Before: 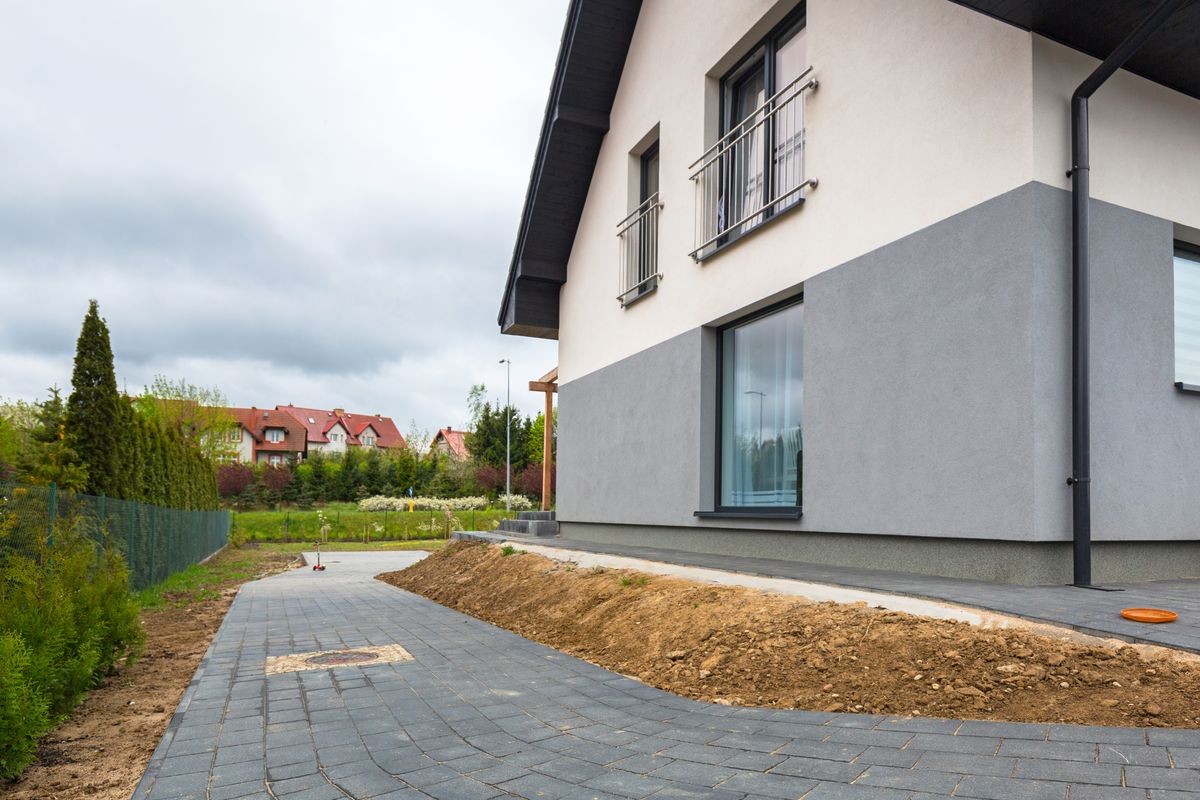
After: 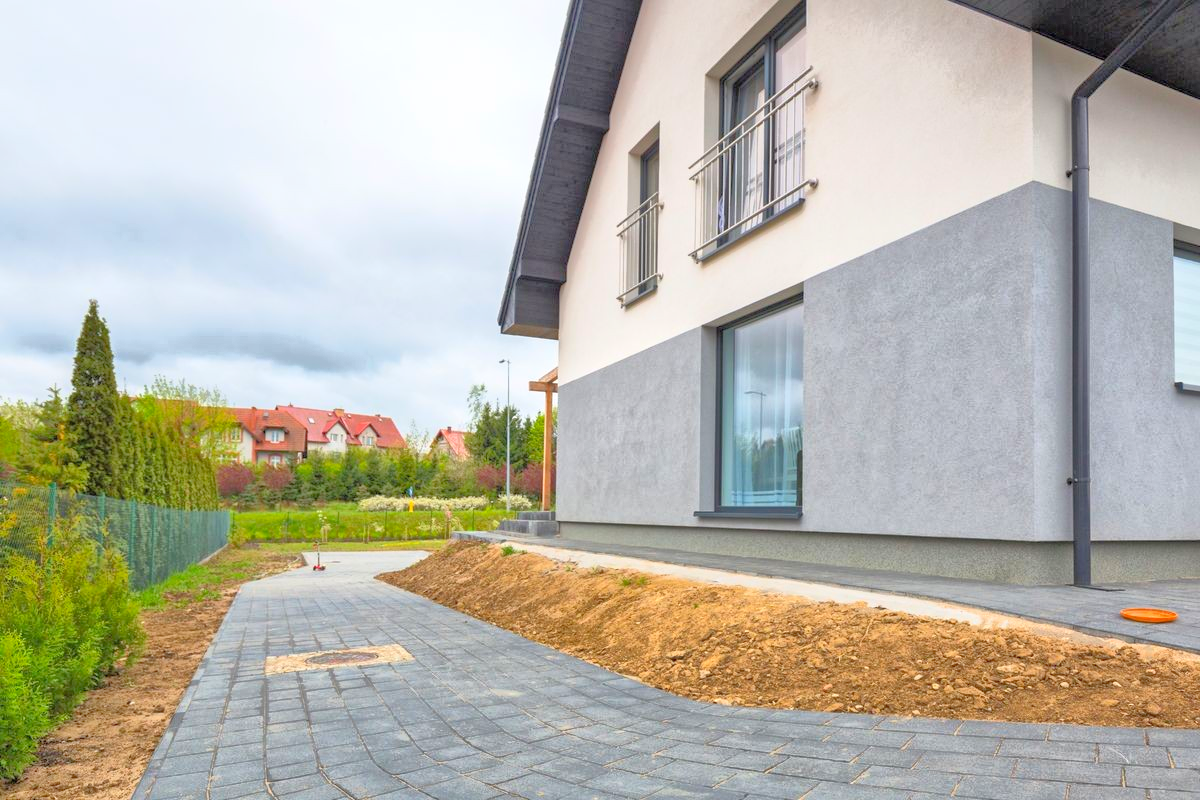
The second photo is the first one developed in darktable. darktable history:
exposure: black level correction 0, exposure 1.125 EV, compensate exposure bias true, compensate highlight preservation false
tone equalizer: -7 EV 0.15 EV, -6 EV 0.6 EV, -5 EV 1.15 EV, -4 EV 1.33 EV, -3 EV 1.15 EV, -2 EV 0.6 EV, -1 EV 0.15 EV, mask exposure compensation -0.5 EV
global tonemap: drago (1, 100), detail 1
